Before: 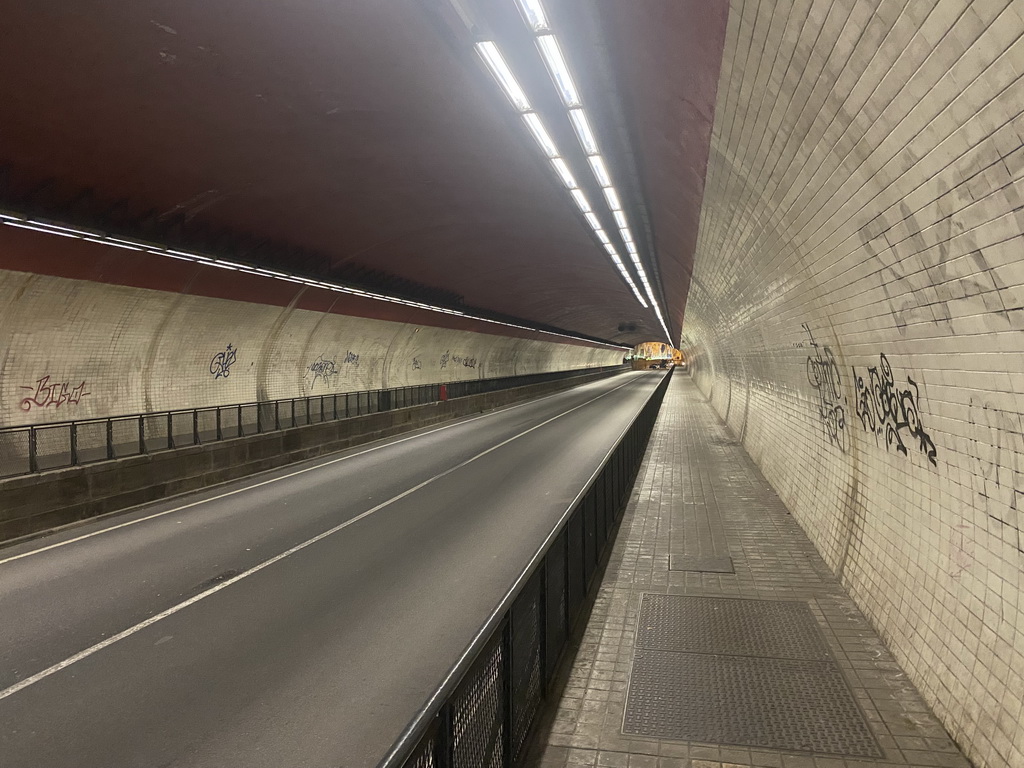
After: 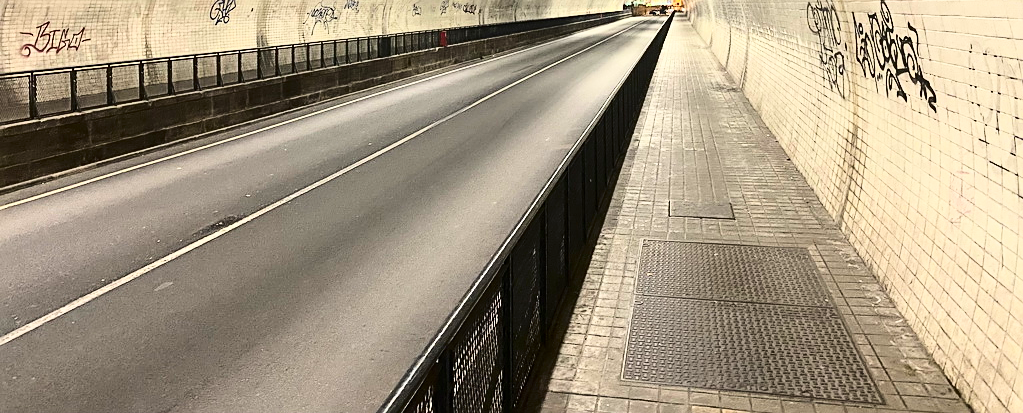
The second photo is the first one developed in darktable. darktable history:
exposure: compensate highlight preservation false
contrast brightness saturation: contrast 0.27
crop and rotate: top 46.171%, right 0.028%
base curve: curves: ch0 [(0, 0) (0.028, 0.03) (0.121, 0.232) (0.46, 0.748) (0.859, 0.968) (1, 1)]
sharpen: on, module defaults
